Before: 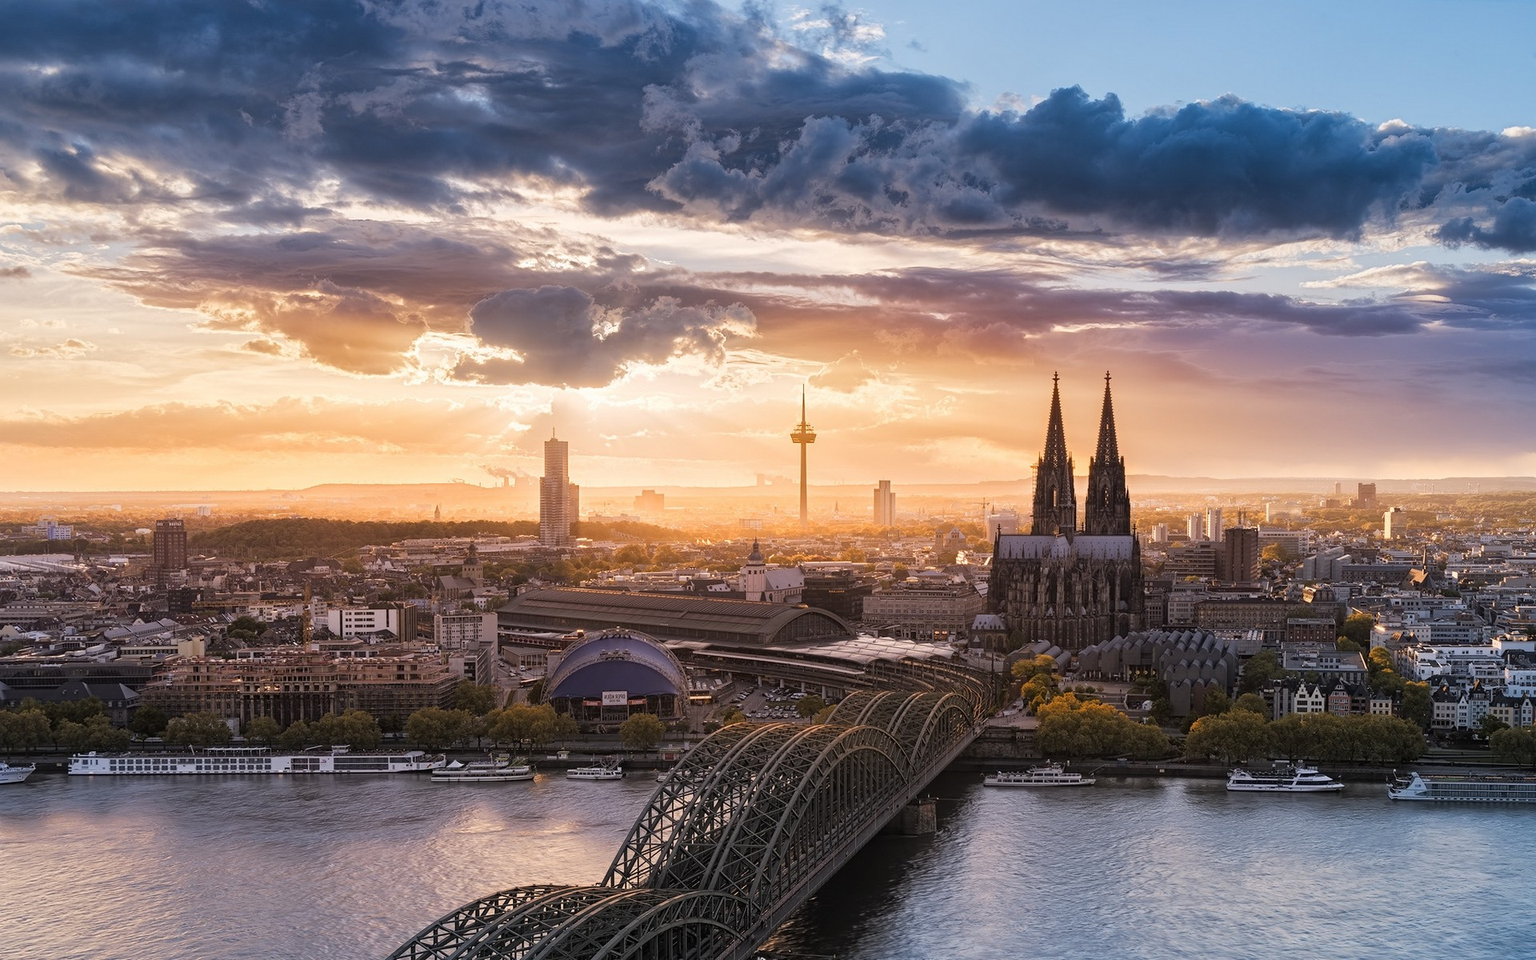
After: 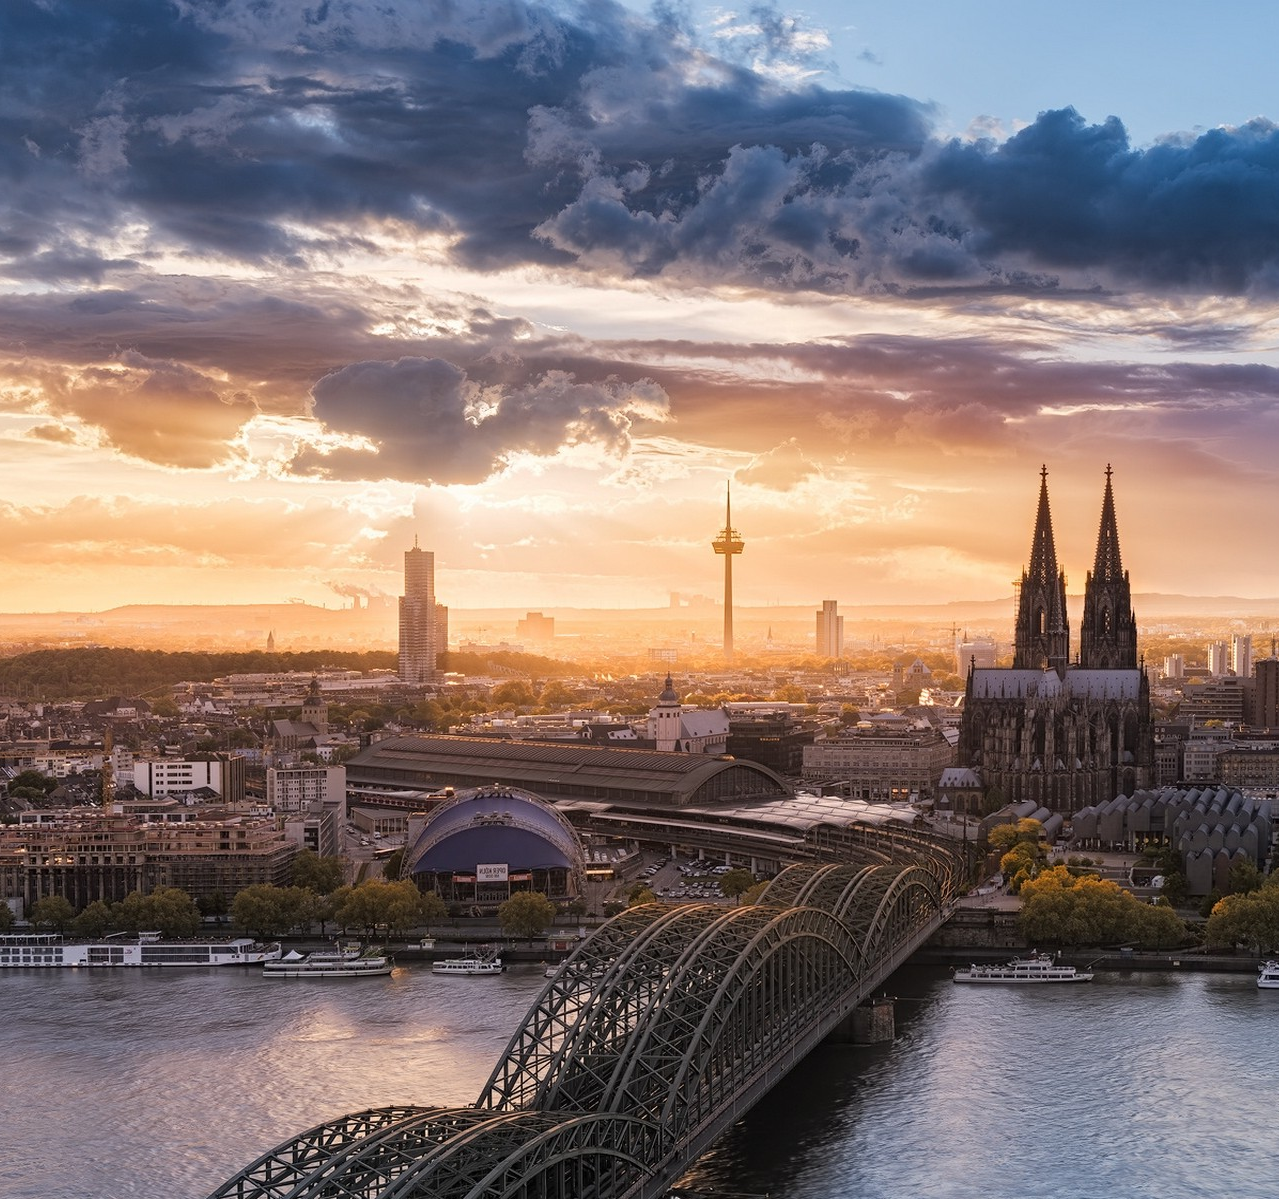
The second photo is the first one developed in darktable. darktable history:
crop and rotate: left 14.376%, right 18.978%
